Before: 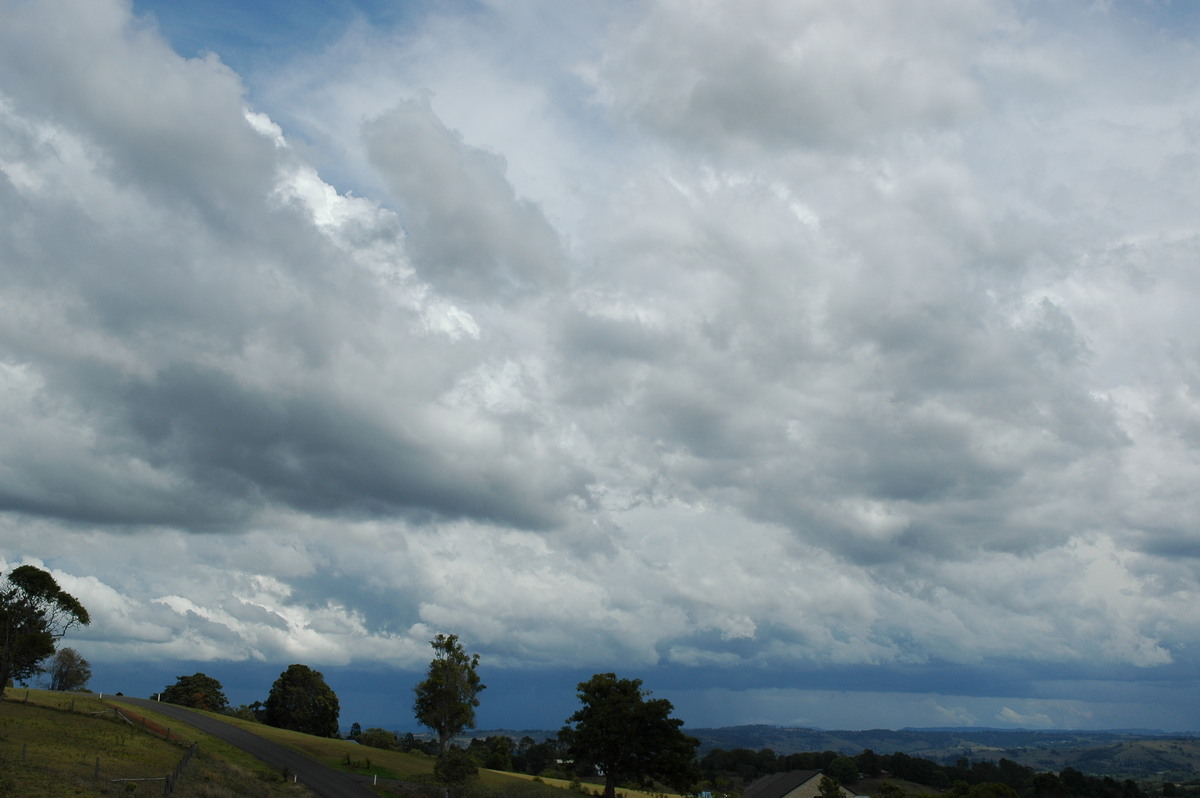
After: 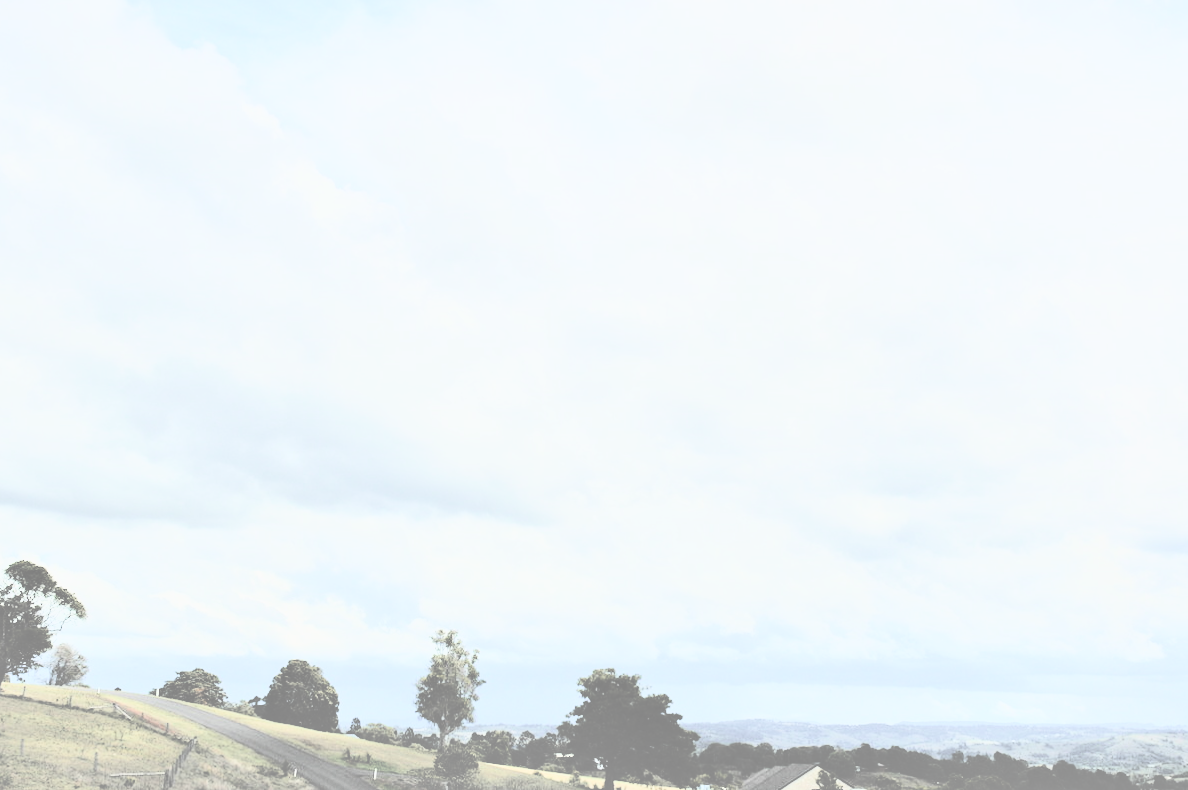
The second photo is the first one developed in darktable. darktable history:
tone equalizer: -7 EV 0.15 EV, -6 EV 0.6 EV, -5 EV 1.15 EV, -4 EV 1.33 EV, -3 EV 1.15 EV, -2 EV 0.6 EV, -1 EV 0.15 EV, mask exposure compensation -0.5 EV
levels: levels [0.072, 0.414, 0.976]
velvia: on, module defaults
shadows and highlights: low approximation 0.01, soften with gaussian
rgb curve: curves: ch0 [(0, 0) (0.21, 0.15) (0.24, 0.21) (0.5, 0.75) (0.75, 0.96) (0.89, 0.99) (1, 1)]; ch1 [(0, 0.02) (0.21, 0.13) (0.25, 0.2) (0.5, 0.67) (0.75, 0.9) (0.89, 0.97) (1, 1)]; ch2 [(0, 0.02) (0.21, 0.13) (0.25, 0.2) (0.5, 0.67) (0.75, 0.9) (0.89, 0.97) (1, 1)], compensate middle gray true
rotate and perspective: rotation 0.174°, lens shift (vertical) 0.013, lens shift (horizontal) 0.019, shear 0.001, automatic cropping original format, crop left 0.007, crop right 0.991, crop top 0.016, crop bottom 0.997
contrast brightness saturation: contrast -0.32, brightness 0.75, saturation -0.78
tone curve: curves: ch0 [(0, 0) (0.082, 0.02) (0.129, 0.078) (0.275, 0.301) (0.67, 0.809) (1, 1)], color space Lab, linked channels, preserve colors none
